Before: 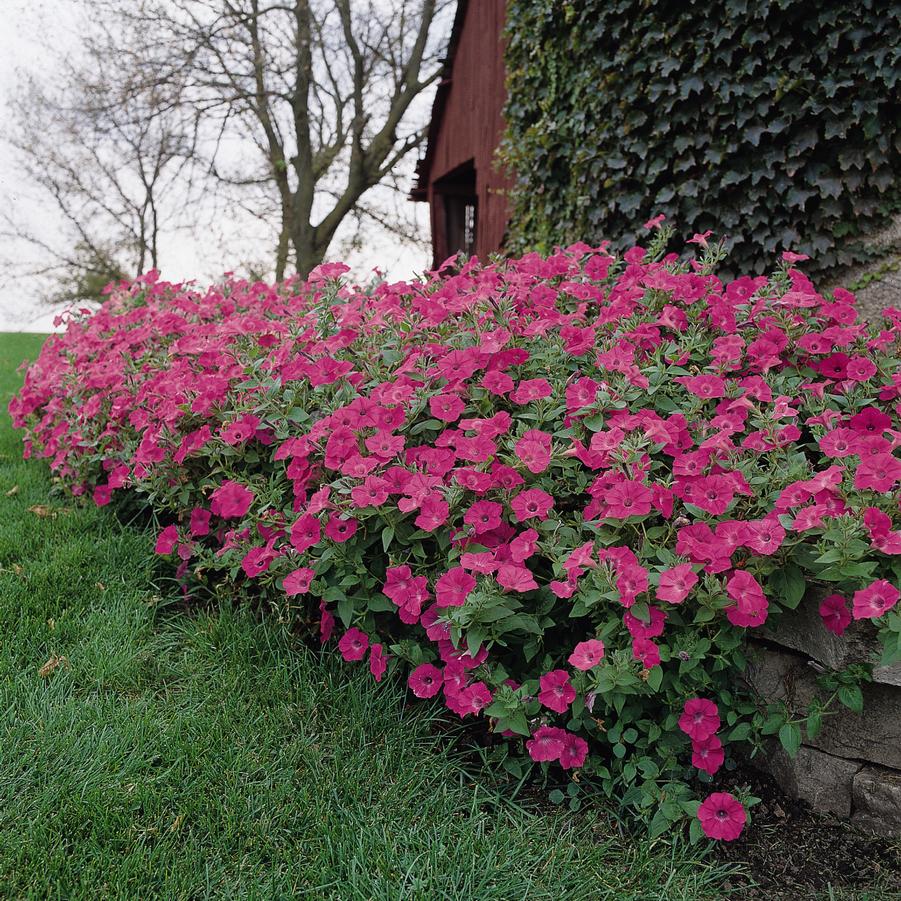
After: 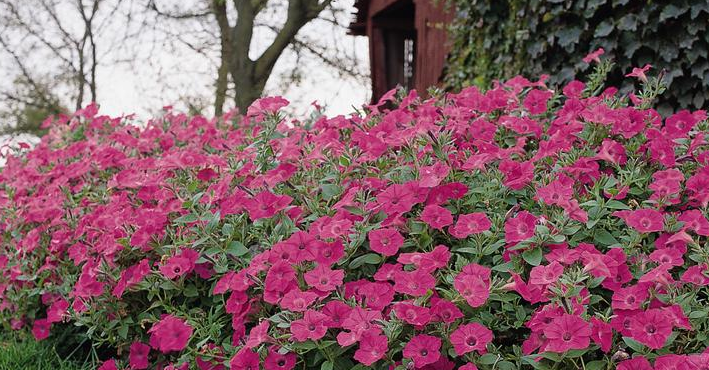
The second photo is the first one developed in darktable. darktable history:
crop: left 6.795%, top 18.497%, right 14.468%, bottom 40.399%
